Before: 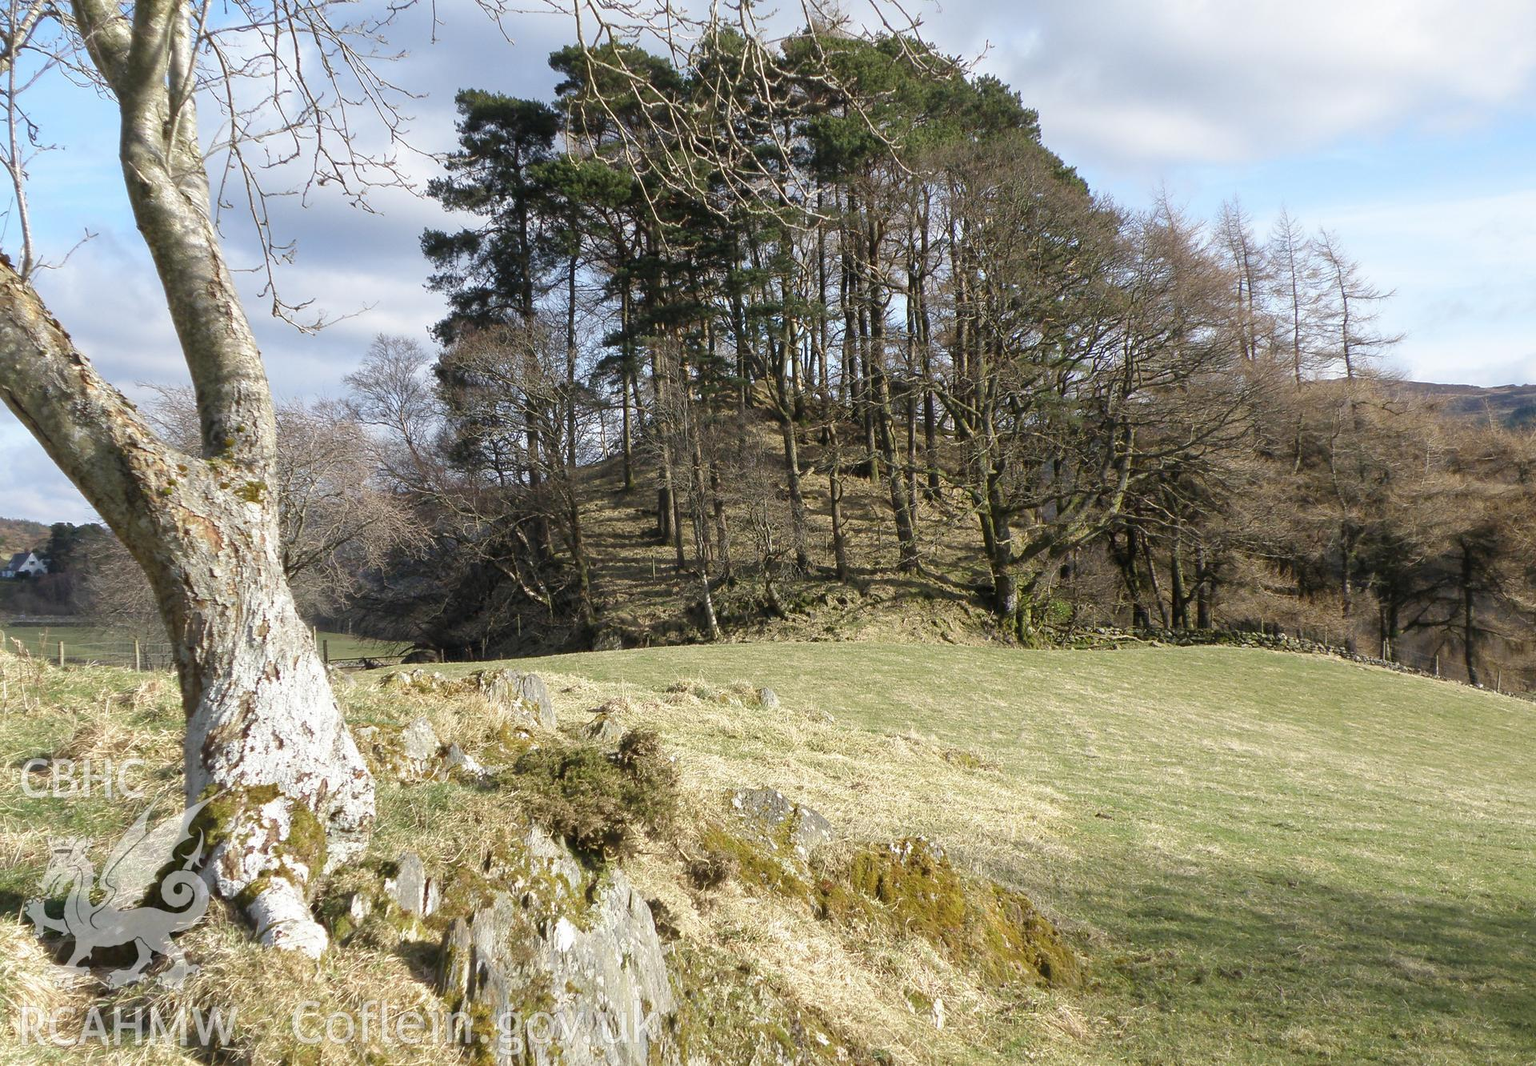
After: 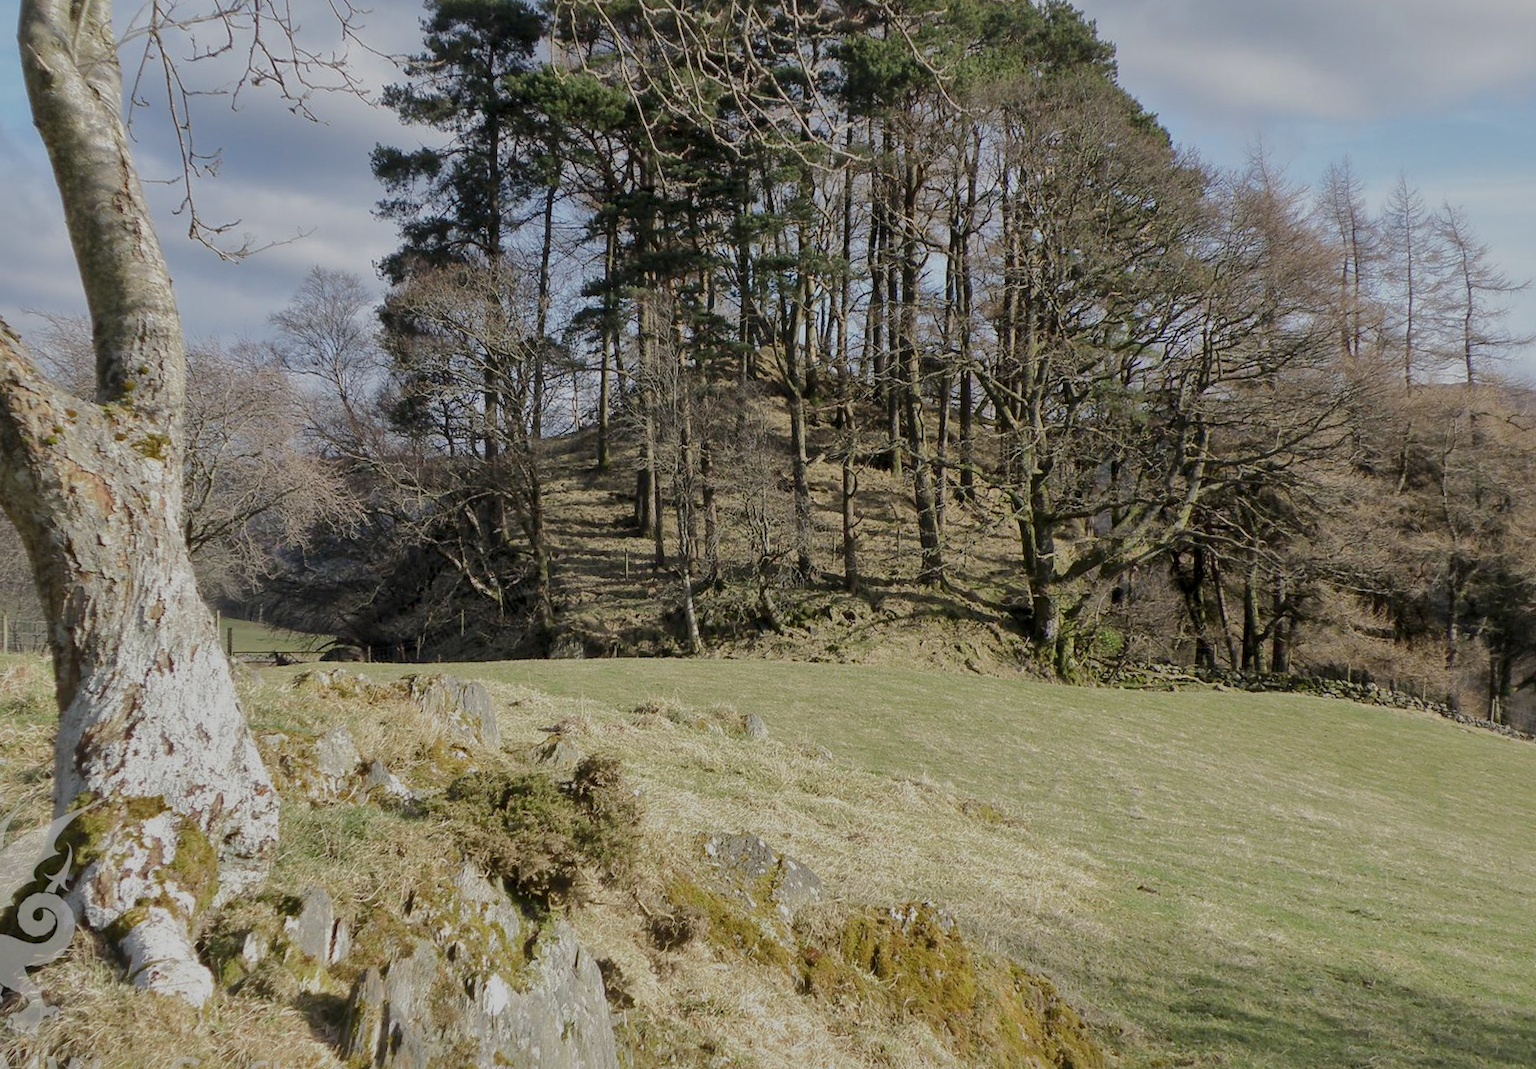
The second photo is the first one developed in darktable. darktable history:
local contrast: mode bilateral grid, contrast 20, coarseness 51, detail 144%, midtone range 0.2
crop and rotate: angle -3.19°, left 5.055%, top 5.2%, right 4.618%, bottom 4.177%
tone equalizer: -8 EV -0.019 EV, -7 EV 0.035 EV, -6 EV -0.008 EV, -5 EV 0.006 EV, -4 EV -0.032 EV, -3 EV -0.235 EV, -2 EV -0.678 EV, -1 EV -0.997 EV, +0 EV -0.976 EV, edges refinement/feathering 500, mask exposure compensation -1.57 EV, preserve details no
color zones: curves: ch1 [(0, 0.469) (0.01, 0.469) (0.12, 0.446) (0.248, 0.469) (0.5, 0.5) (0.748, 0.5) (0.99, 0.469) (1, 0.469)]
